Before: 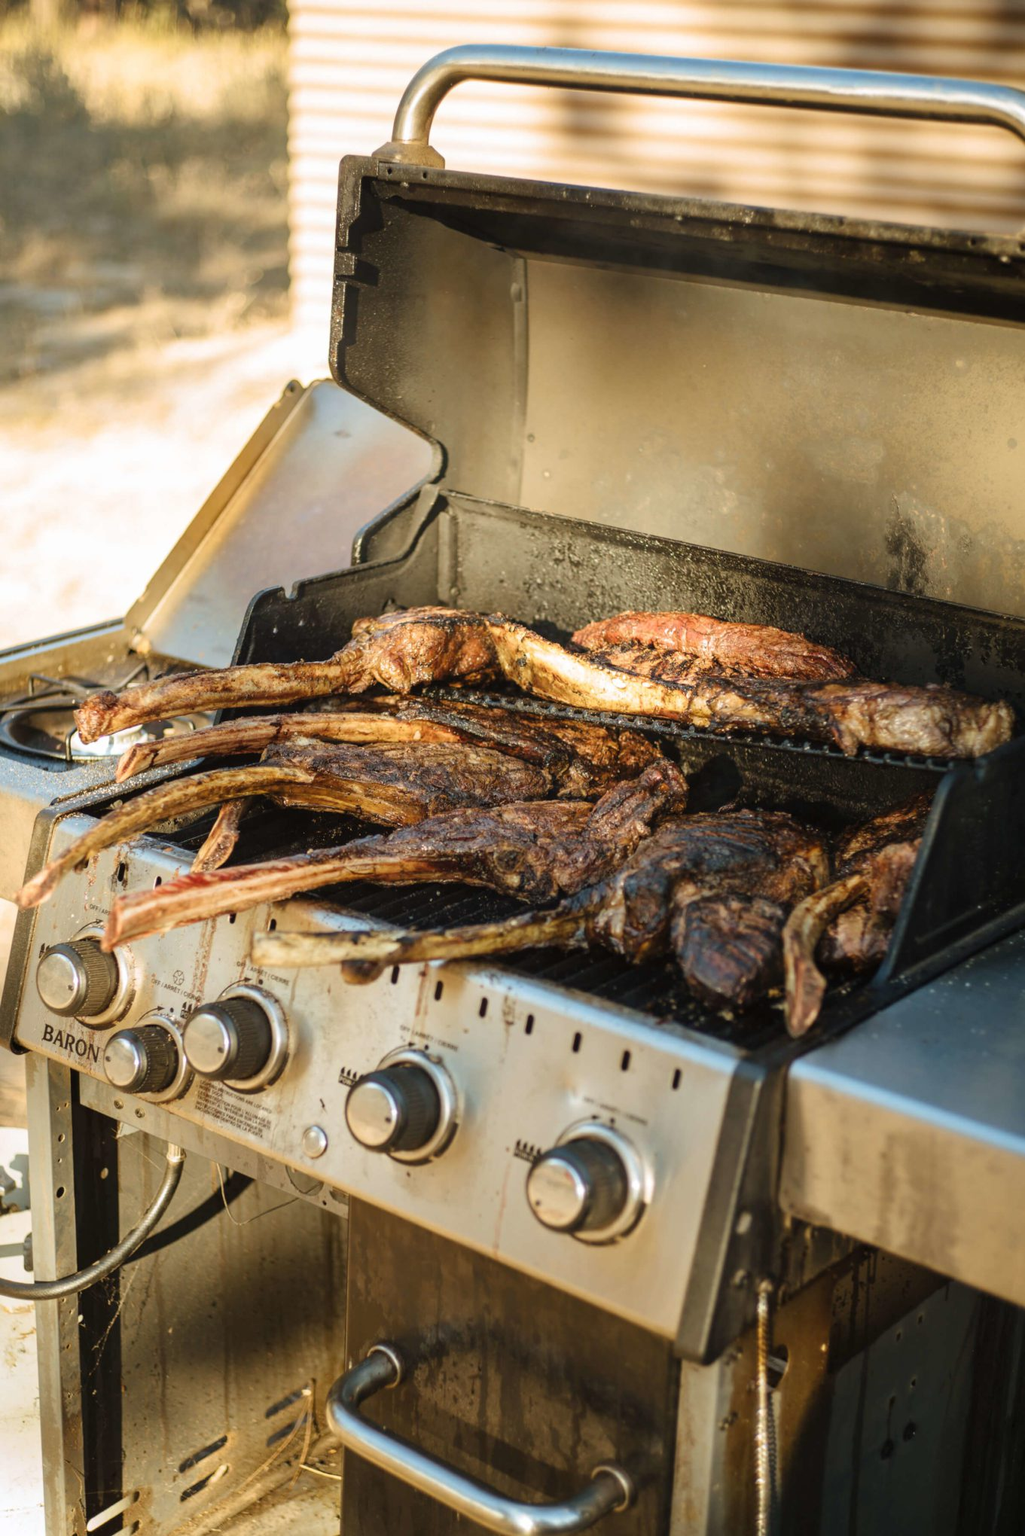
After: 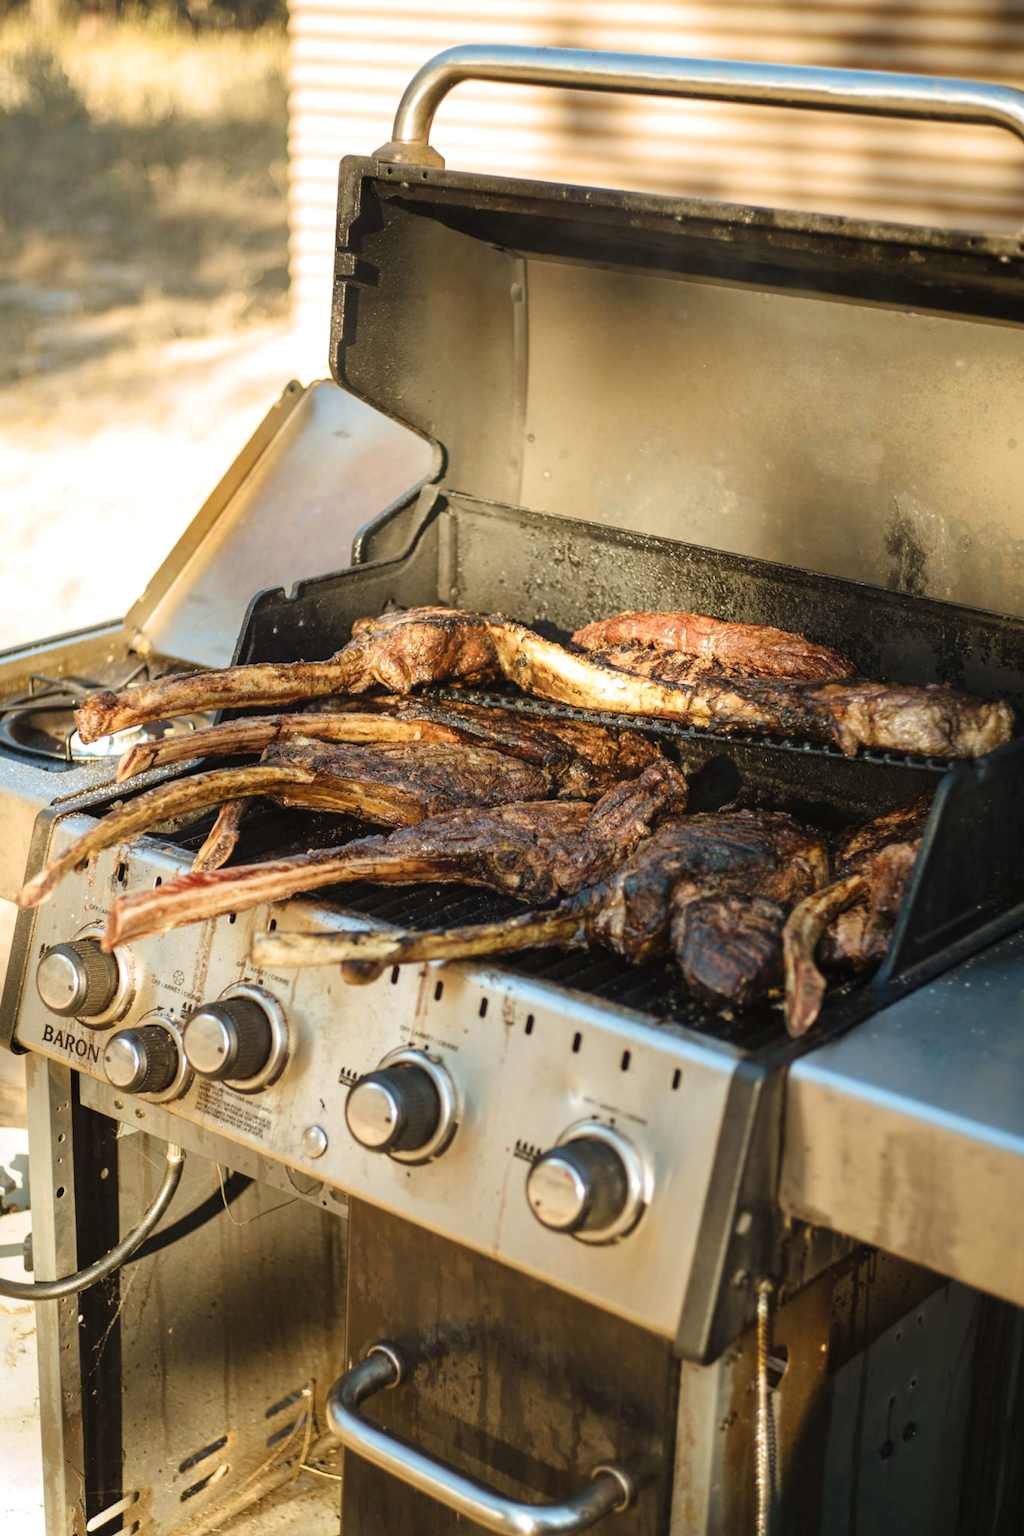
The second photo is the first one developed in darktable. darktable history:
color zones: curves: ch0 [(0.068, 0.464) (0.25, 0.5) (0.48, 0.508) (0.75, 0.536) (0.886, 0.476) (0.967, 0.456)]; ch1 [(0.066, 0.456) (0.25, 0.5) (0.616, 0.508) (0.746, 0.56) (0.934, 0.444)]
tone equalizer: on, module defaults
exposure: exposure 0.128 EV, compensate highlight preservation false
